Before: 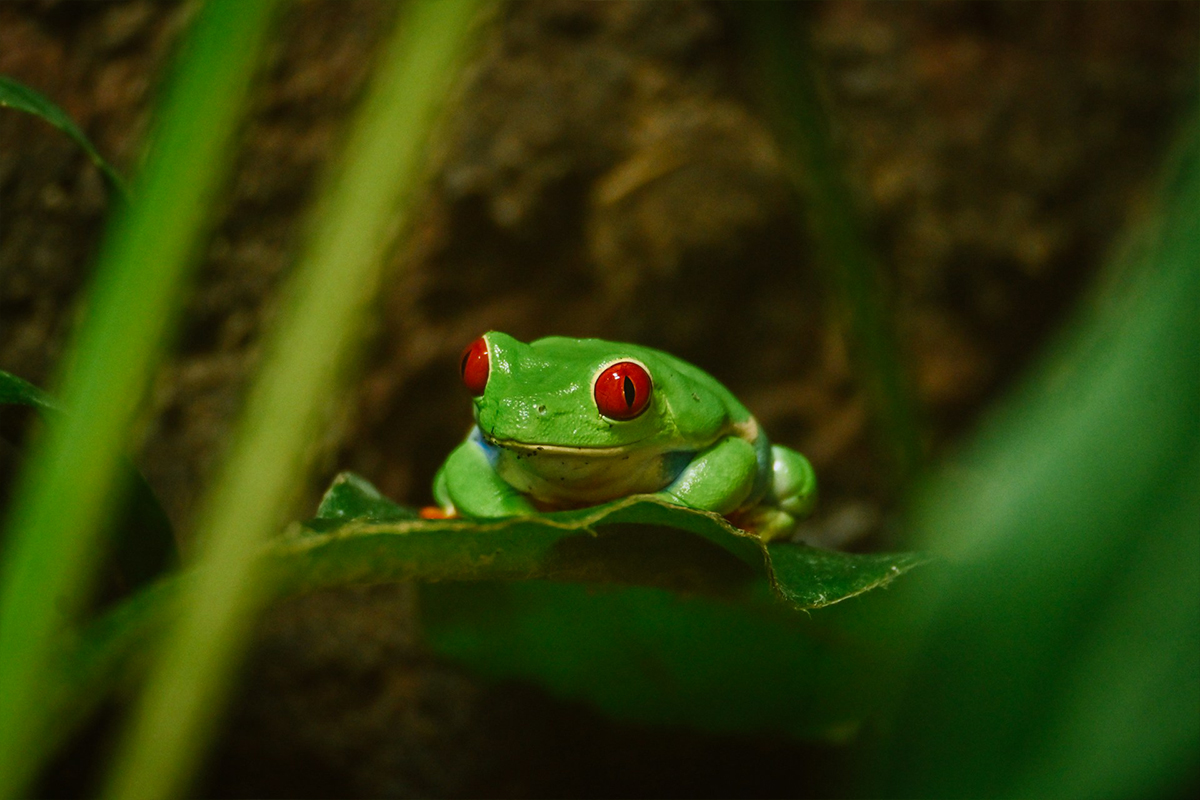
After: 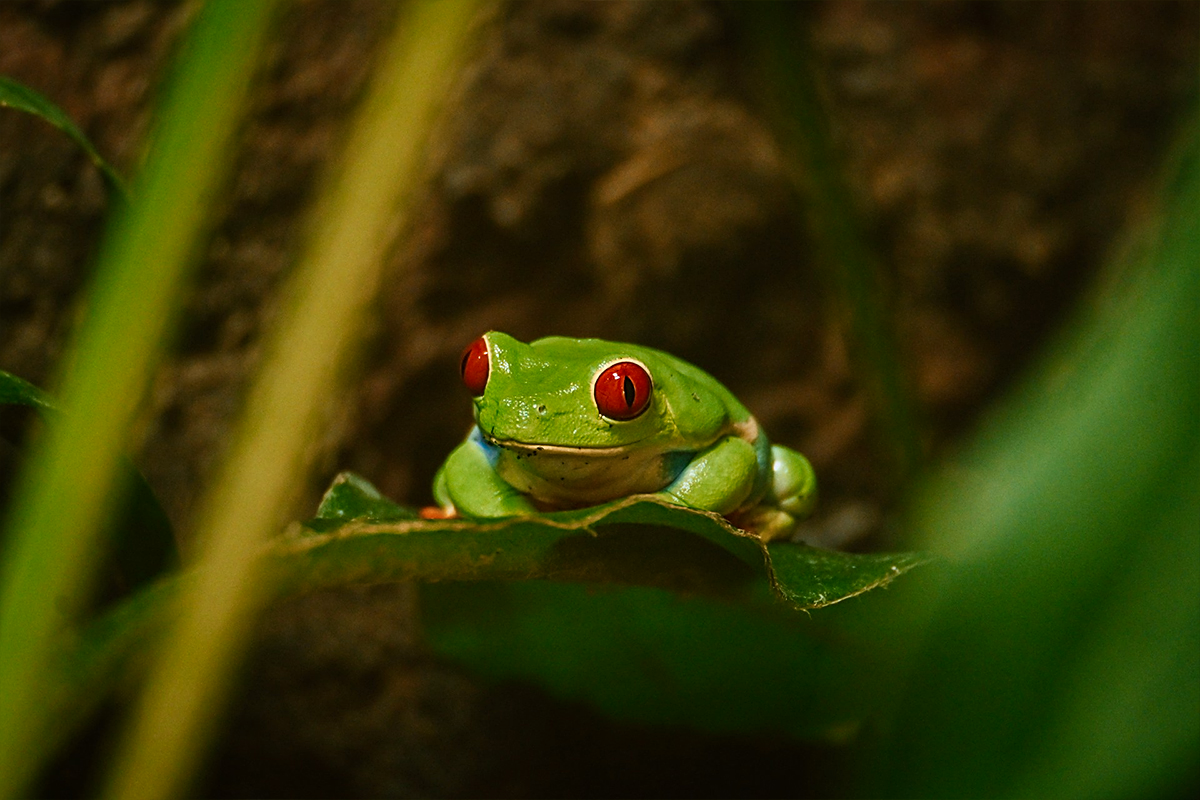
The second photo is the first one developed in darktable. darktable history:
color zones: curves: ch2 [(0, 0.5) (0.143, 0.5) (0.286, 0.416) (0.429, 0.5) (0.571, 0.5) (0.714, 0.5) (0.857, 0.5) (1, 0.5)]
sharpen: on, module defaults
contrast brightness saturation: contrast 0.07
